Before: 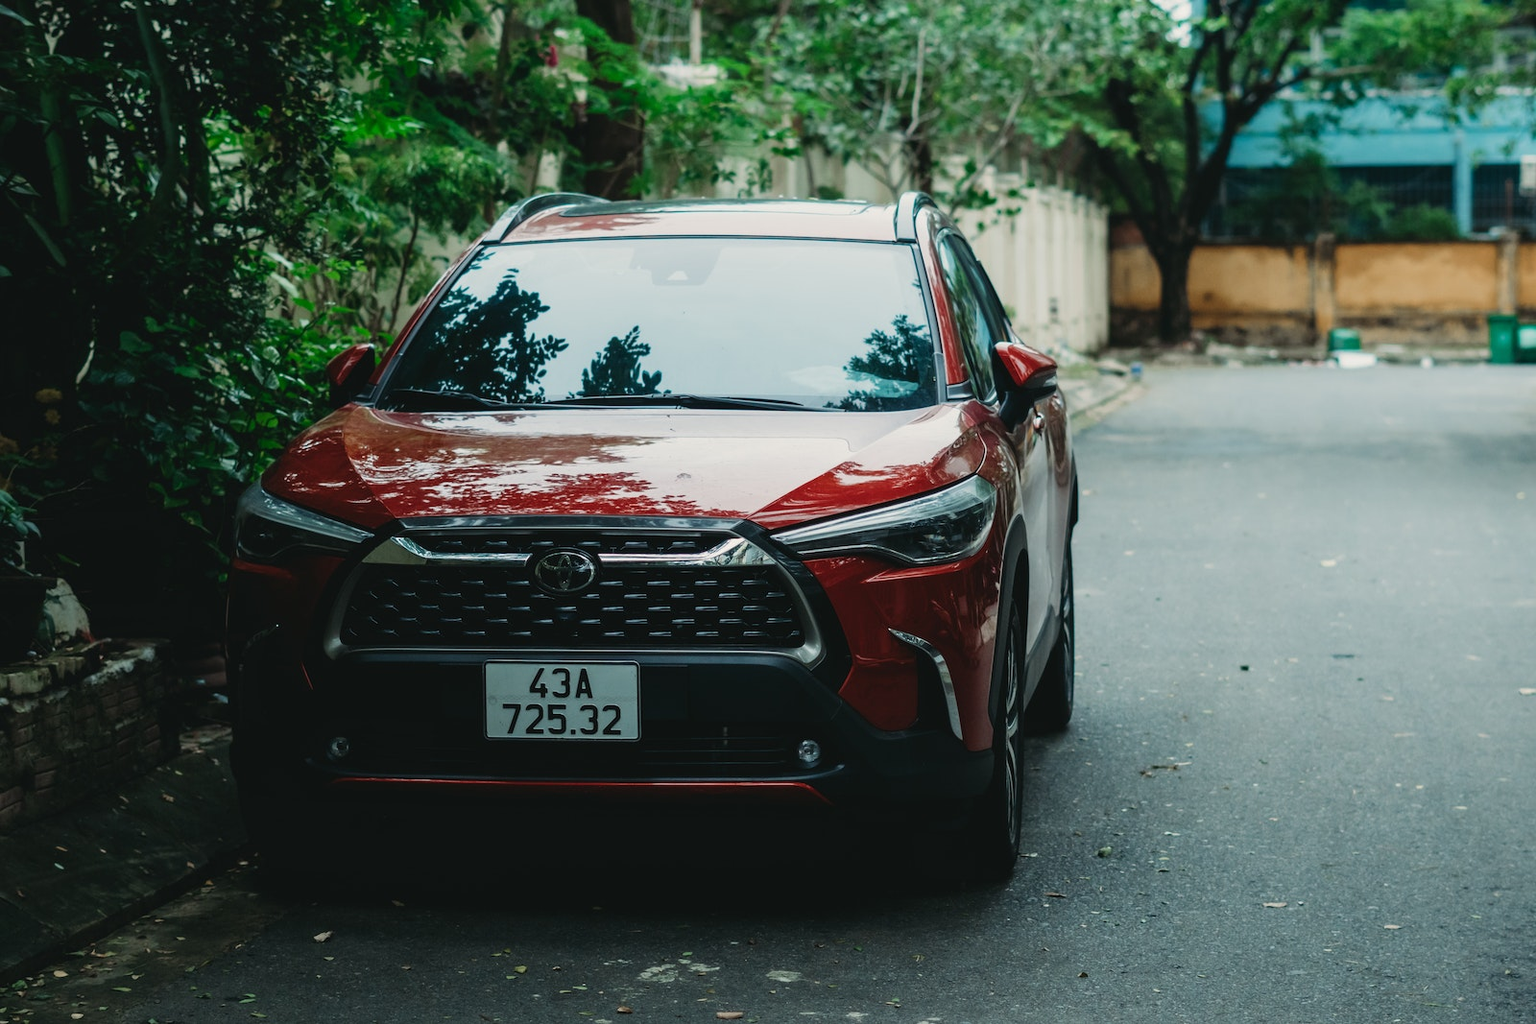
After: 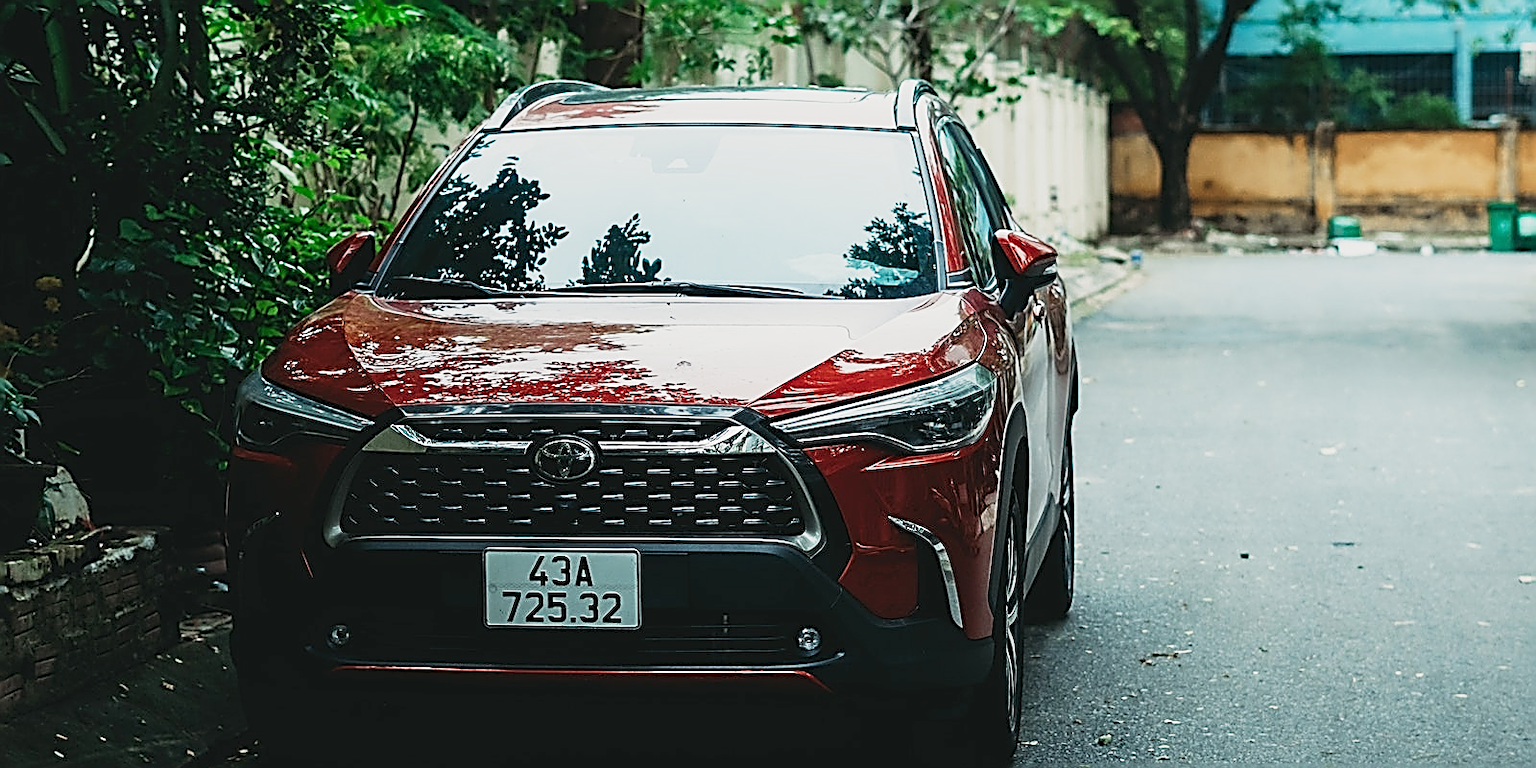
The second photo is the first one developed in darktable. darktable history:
base curve: curves: ch0 [(0, 0) (0.088, 0.125) (0.176, 0.251) (0.354, 0.501) (0.613, 0.749) (1, 0.877)], preserve colors none
sharpen: amount 2
crop: top 11.038%, bottom 13.962%
